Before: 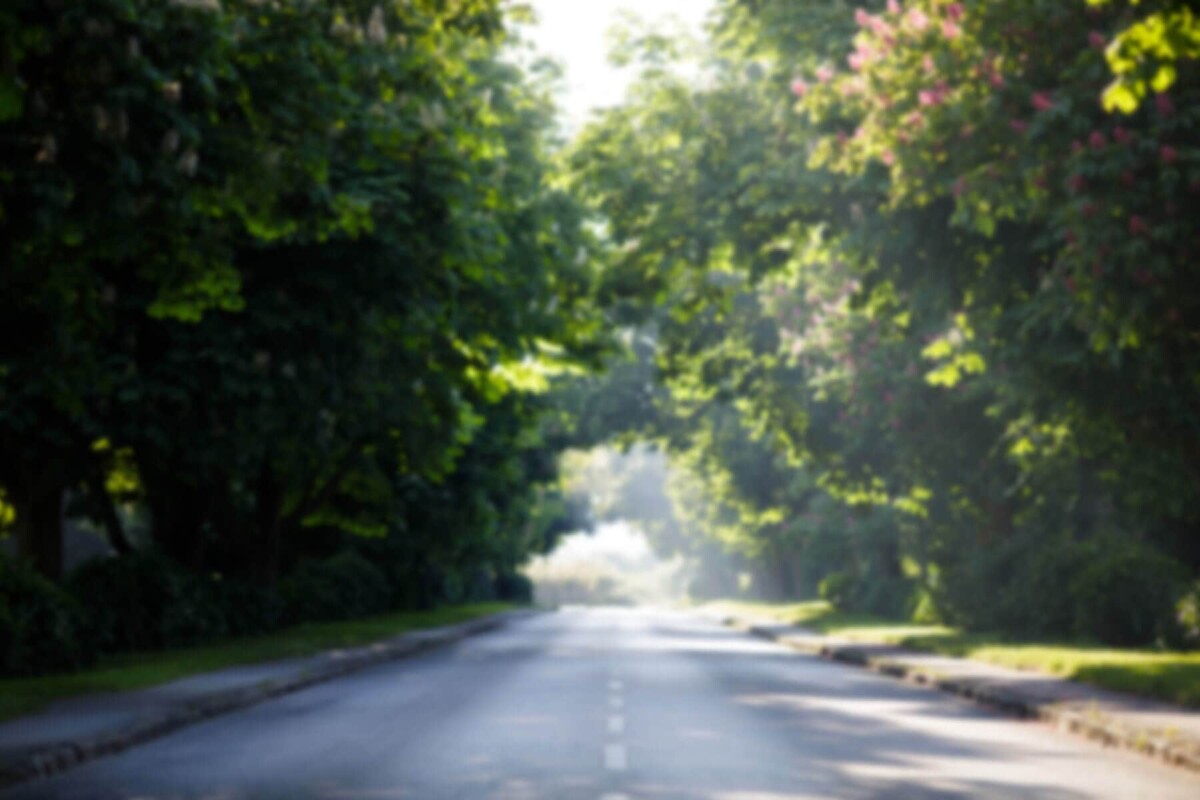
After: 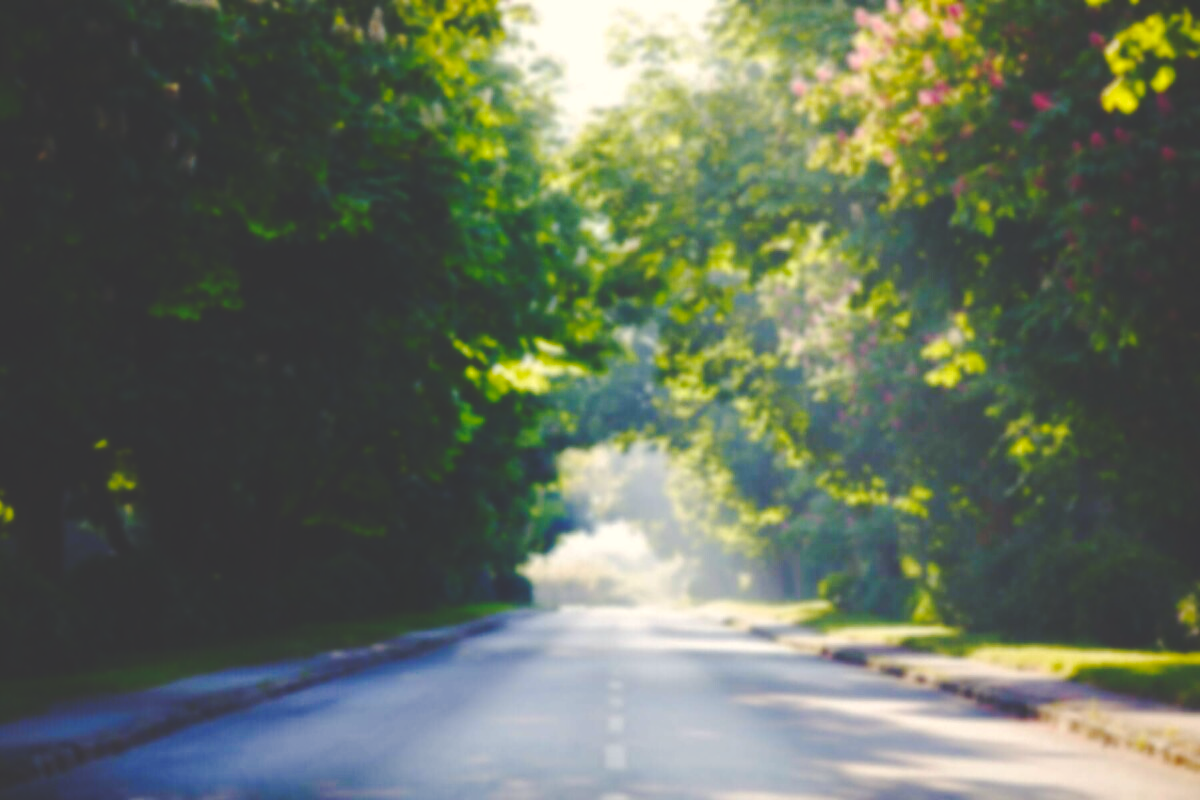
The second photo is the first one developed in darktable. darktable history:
tone curve: curves: ch0 [(0, 0) (0.003, 0.003) (0.011, 0.011) (0.025, 0.024) (0.044, 0.044) (0.069, 0.068) (0.1, 0.098) (0.136, 0.133) (0.177, 0.174) (0.224, 0.22) (0.277, 0.272) (0.335, 0.329) (0.399, 0.392) (0.468, 0.46) (0.543, 0.546) (0.623, 0.626) (0.709, 0.711) (0.801, 0.802) (0.898, 0.898) (1, 1)], preserve colors none
color balance rgb: shadows lift › chroma 3%, shadows lift › hue 280.8°, power › hue 330°, highlights gain › chroma 3%, highlights gain › hue 75.6°, global offset › luminance 1.5%, perceptual saturation grading › global saturation 20%, perceptual saturation grading › highlights -25%, perceptual saturation grading › shadows 50%, global vibrance 30%
base curve: curves: ch0 [(0, 0.024) (0.055, 0.065) (0.121, 0.166) (0.236, 0.319) (0.693, 0.726) (1, 1)], preserve colors none
